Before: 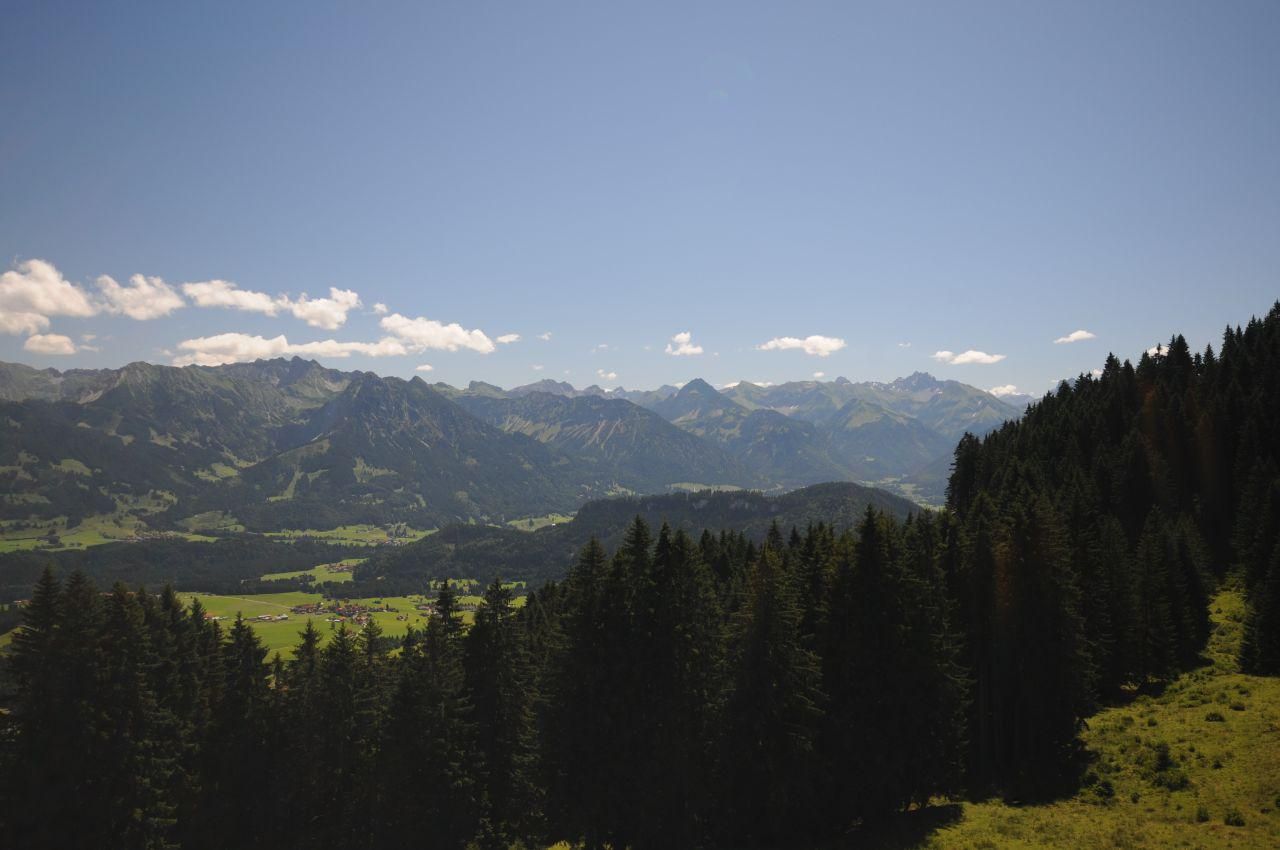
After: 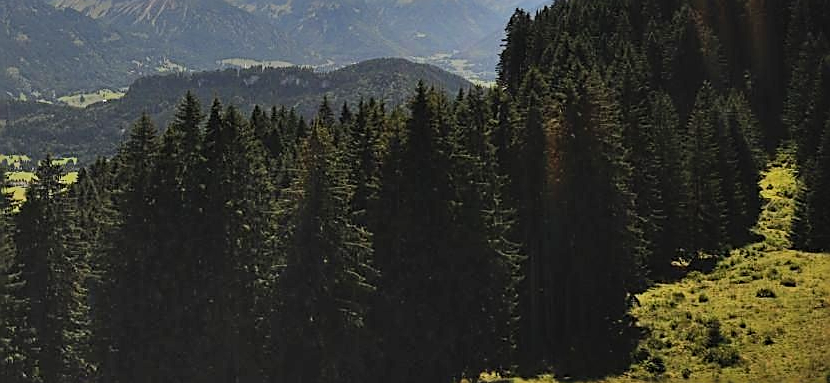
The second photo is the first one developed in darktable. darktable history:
crop and rotate: left 35.138%, top 49.993%, bottom 4.907%
sharpen: amount 1.006
exposure: exposure -0.149 EV, compensate highlight preservation false
shadows and highlights: shadows 58.12, soften with gaussian
